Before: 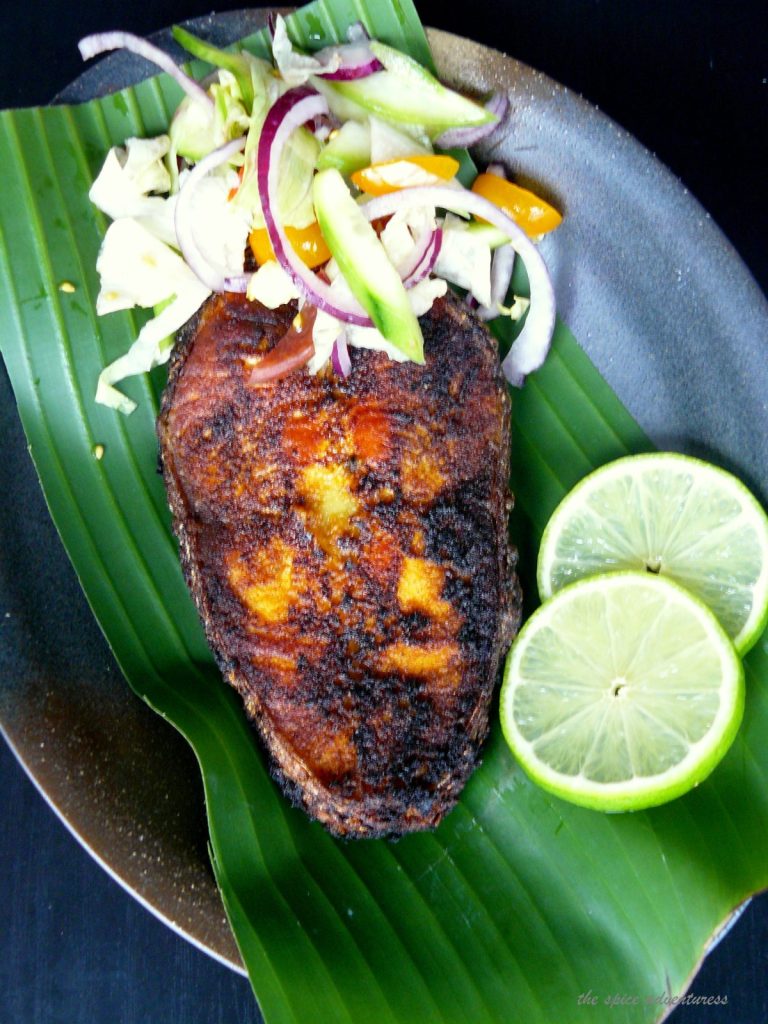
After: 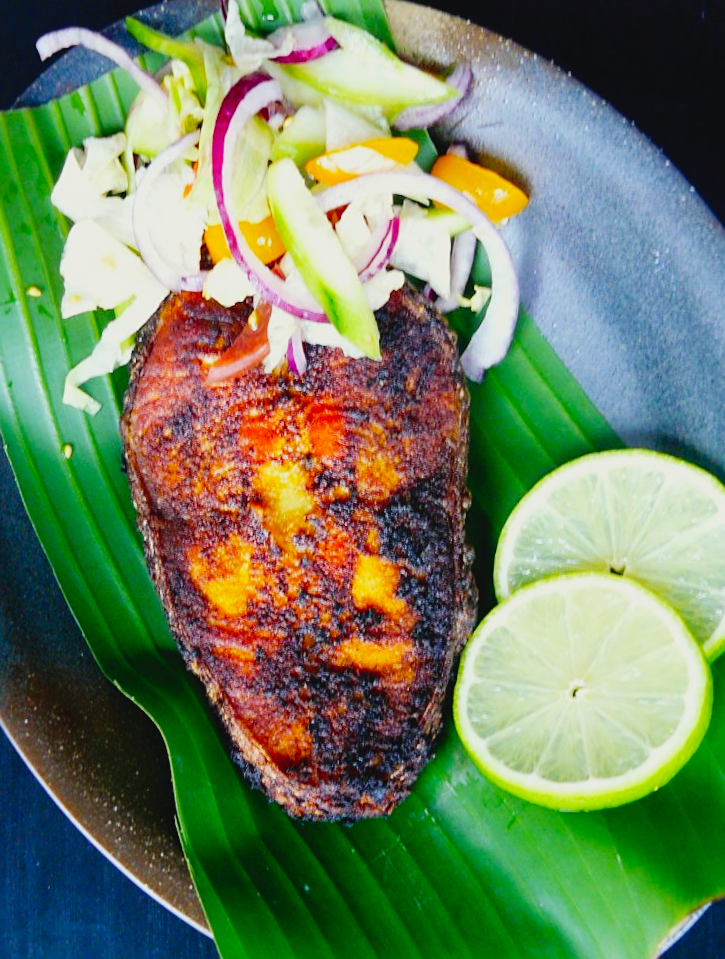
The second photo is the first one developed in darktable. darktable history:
color correction: saturation 0.98
rotate and perspective: rotation 0.062°, lens shift (vertical) 0.115, lens shift (horizontal) -0.133, crop left 0.047, crop right 0.94, crop top 0.061, crop bottom 0.94
sharpen: amount 0.2
contrast brightness saturation: contrast -0.28
tone curve: curves: ch0 [(0, 0) (0.003, 0) (0.011, 0.001) (0.025, 0.003) (0.044, 0.005) (0.069, 0.011) (0.1, 0.021) (0.136, 0.035) (0.177, 0.079) (0.224, 0.134) (0.277, 0.219) (0.335, 0.315) (0.399, 0.42) (0.468, 0.529) (0.543, 0.636) (0.623, 0.727) (0.709, 0.805) (0.801, 0.88) (0.898, 0.957) (1, 1)], preserve colors none
